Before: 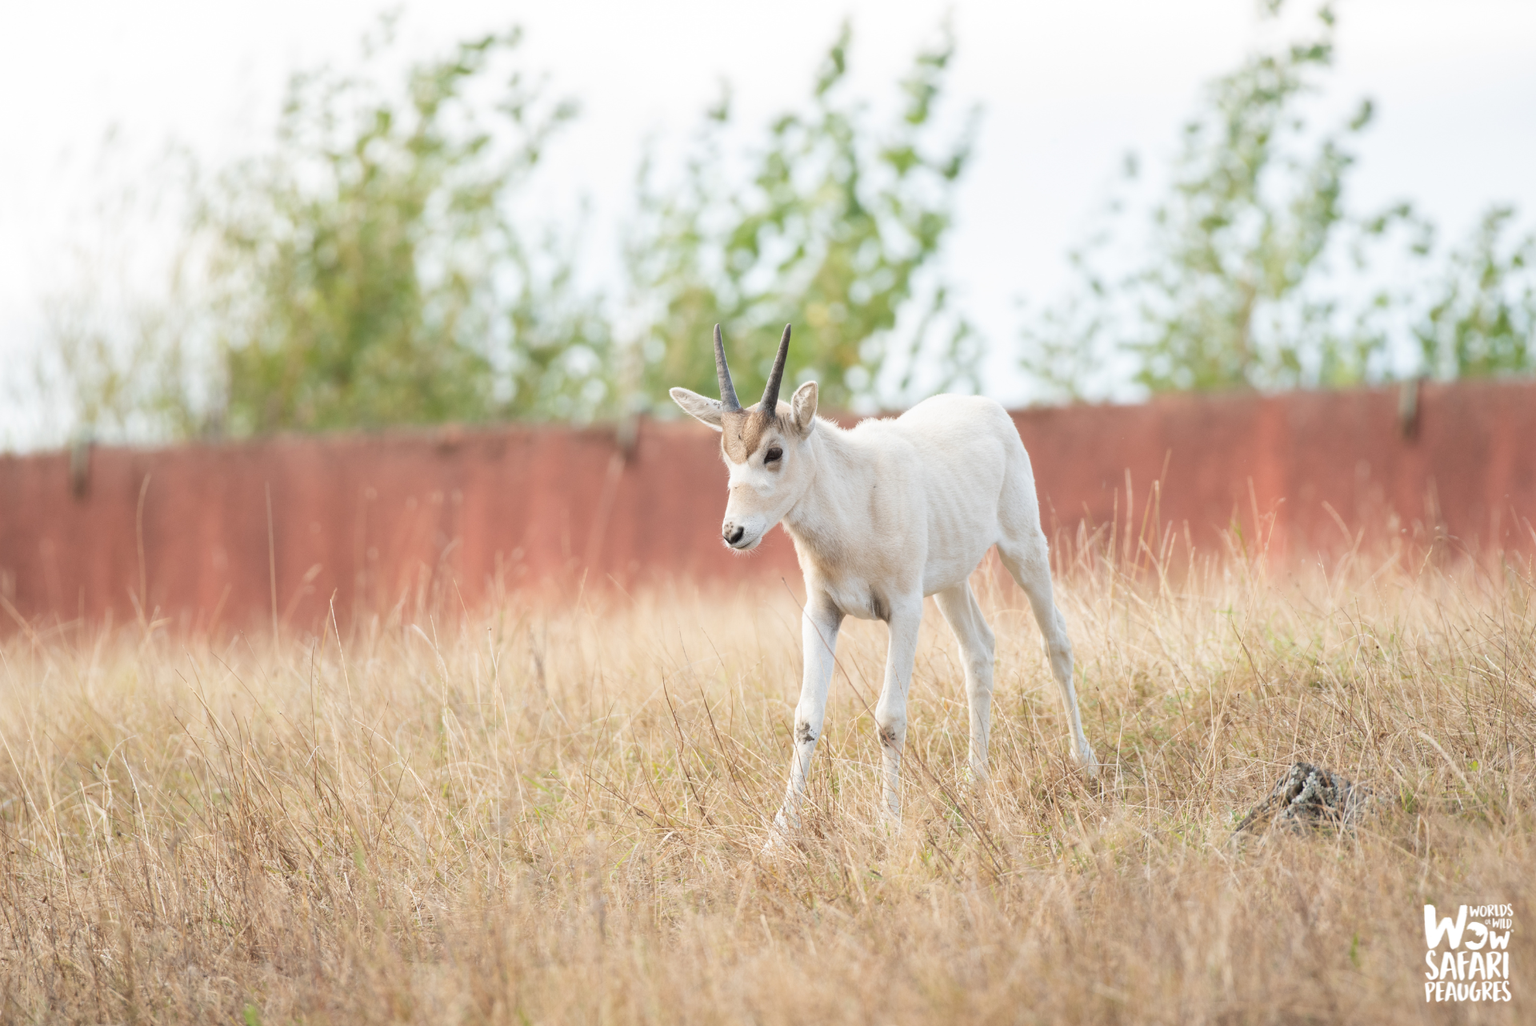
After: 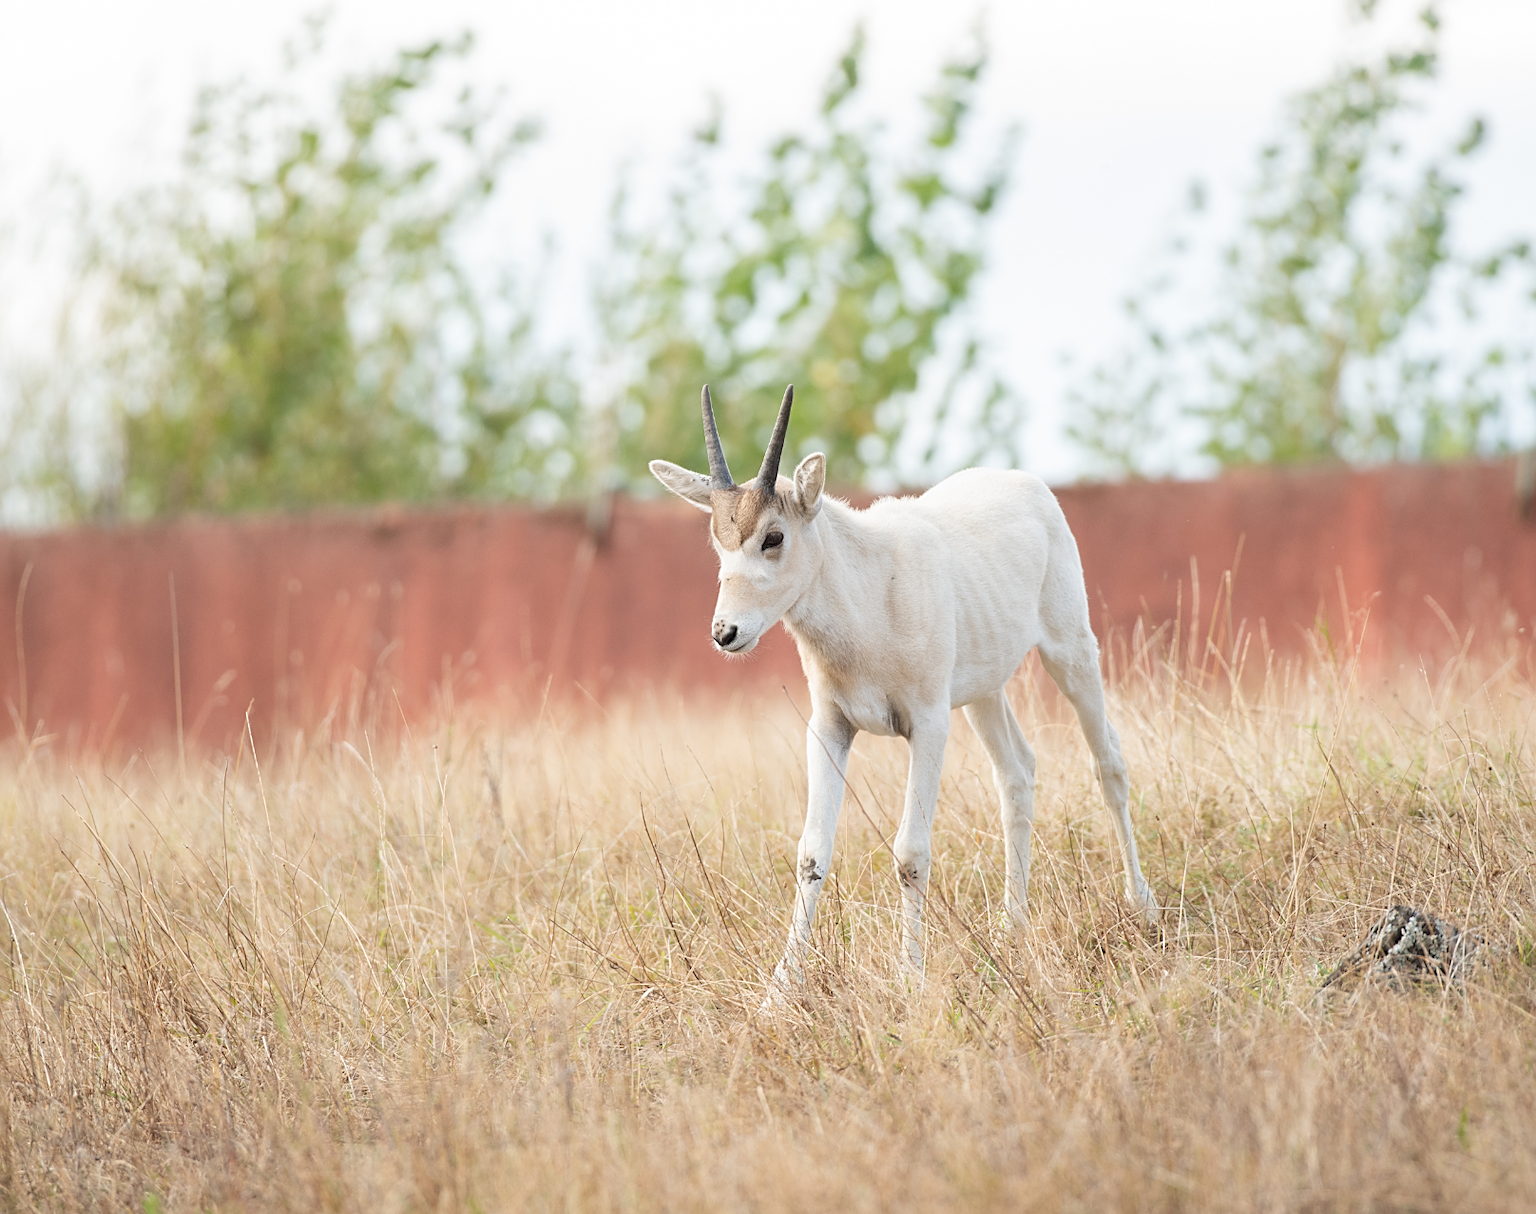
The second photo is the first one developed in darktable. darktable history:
crop: left 8.026%, right 7.374%
sharpen: on, module defaults
